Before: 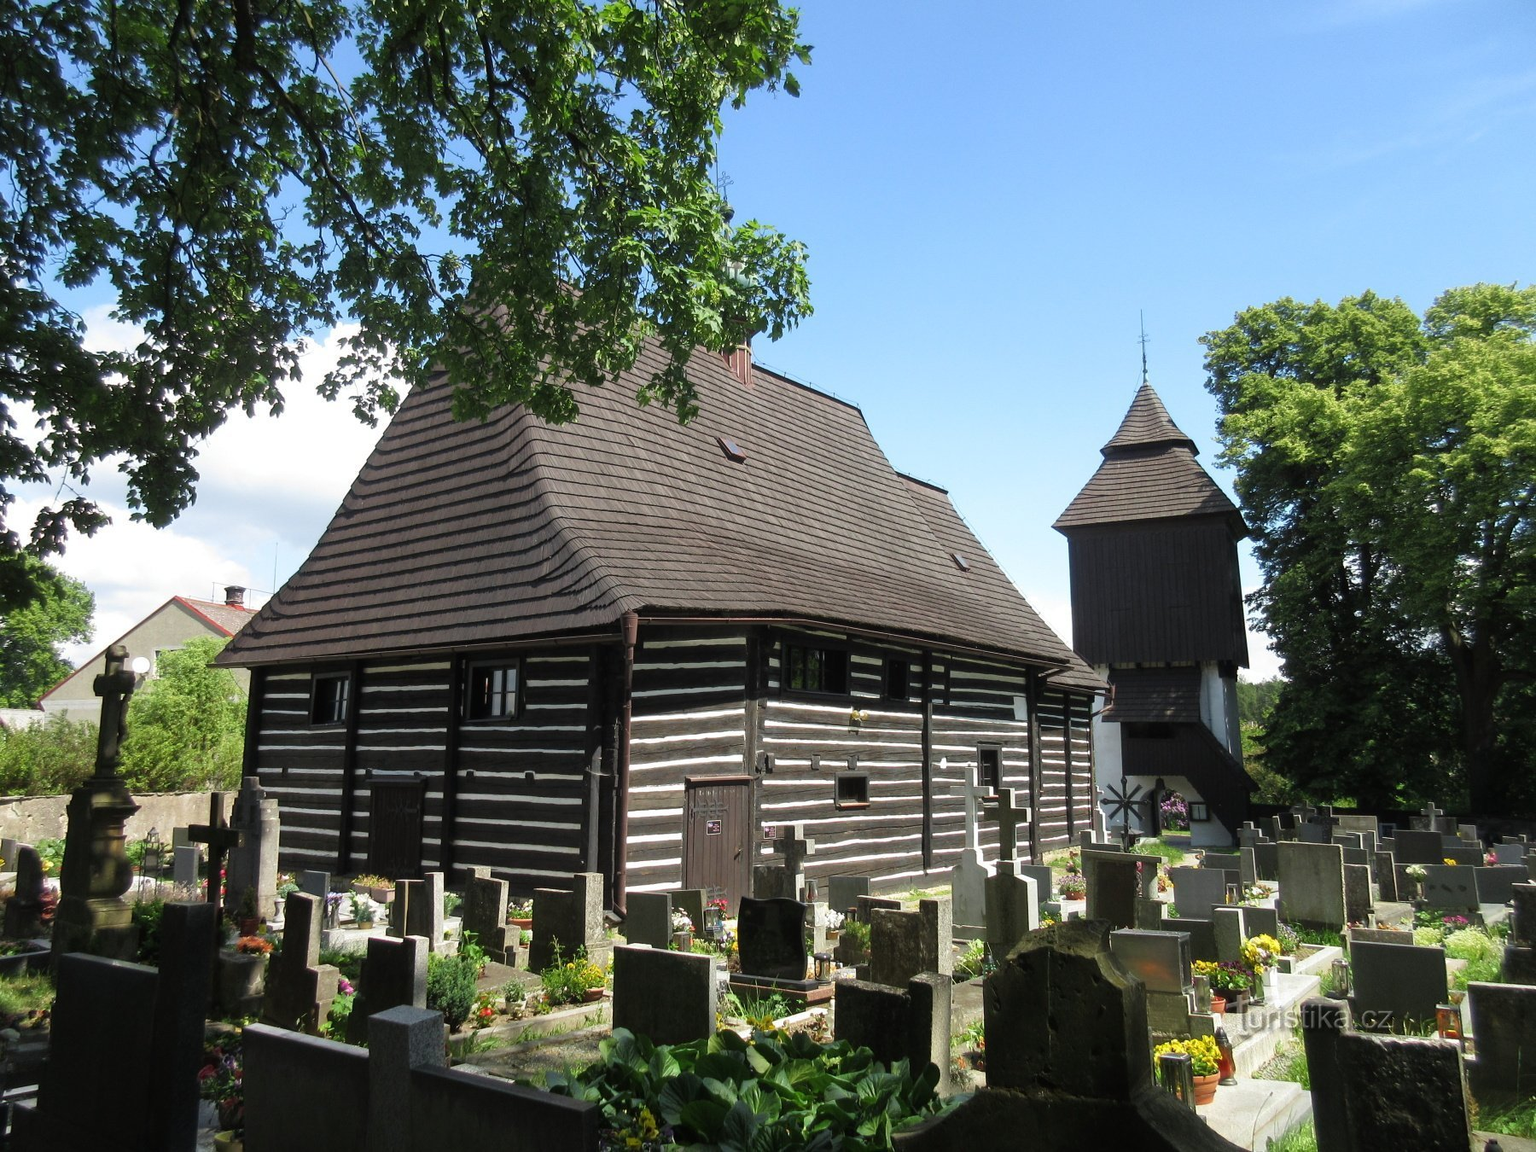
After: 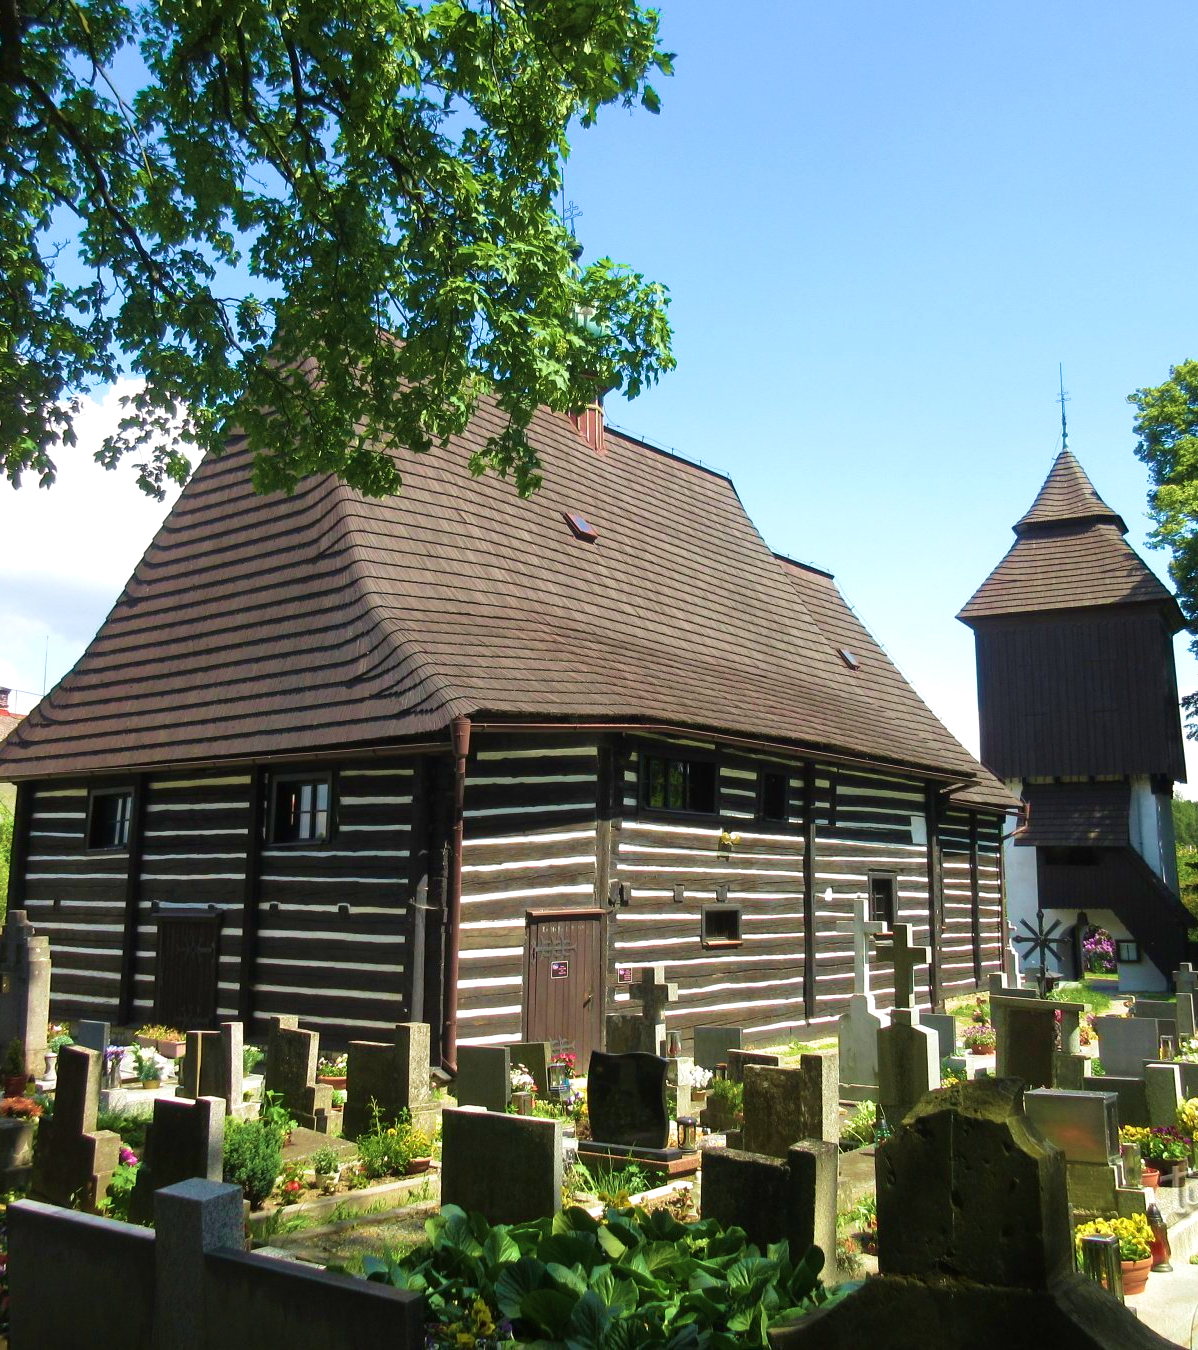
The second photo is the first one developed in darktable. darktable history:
crop and rotate: left 15.39%, right 18.017%
exposure: exposure 0.201 EV, compensate highlight preservation false
velvia: strength 74.77%
